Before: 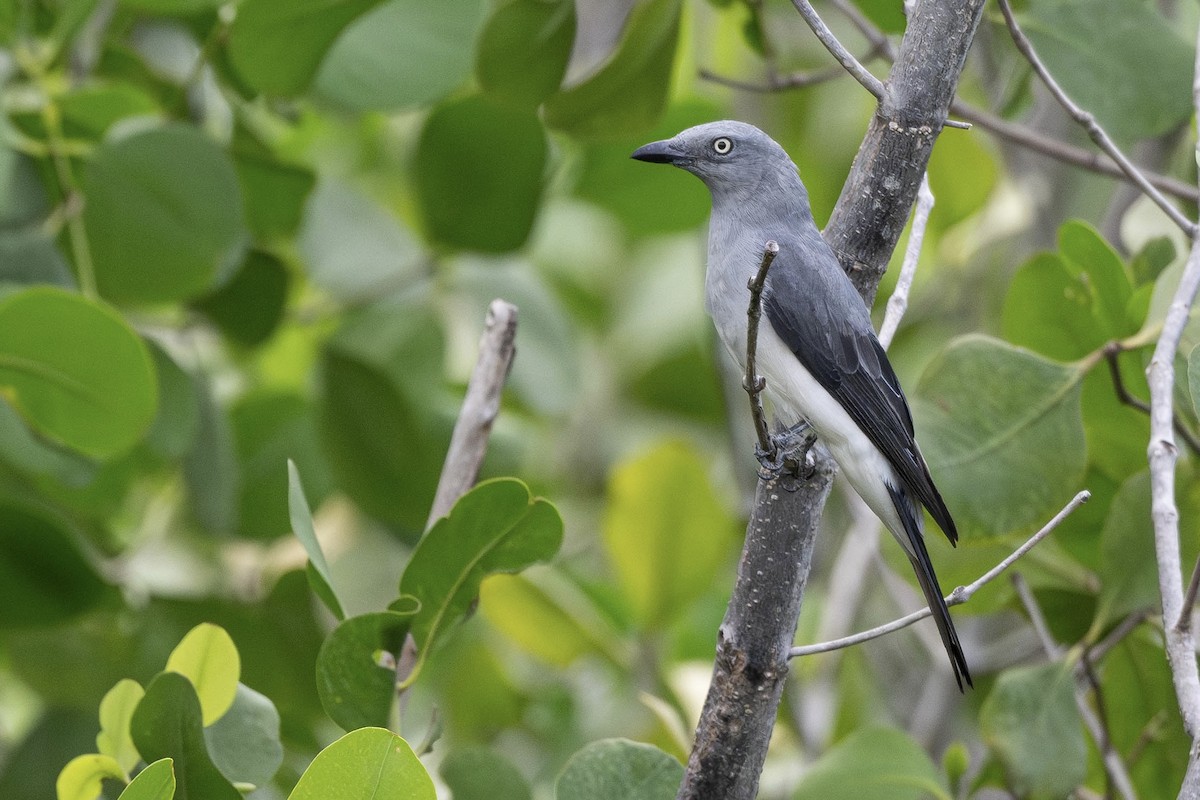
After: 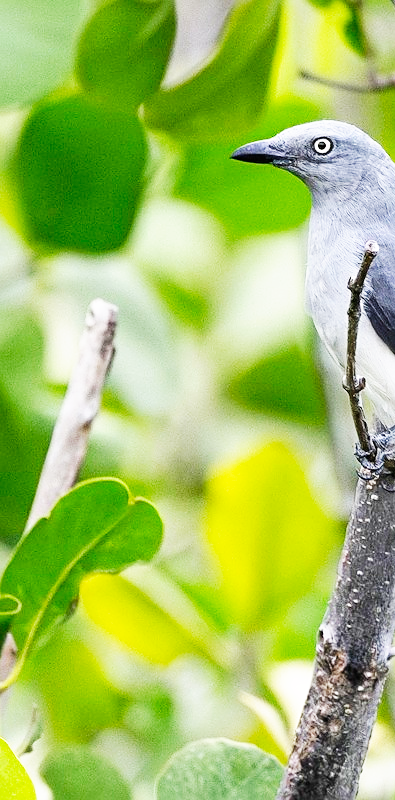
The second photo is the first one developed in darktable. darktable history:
base curve: curves: ch0 [(0, 0) (0.007, 0.004) (0.027, 0.03) (0.046, 0.07) (0.207, 0.54) (0.442, 0.872) (0.673, 0.972) (1, 1)], preserve colors none
sharpen: on, module defaults
crop: left 33.405%, right 33.633%
